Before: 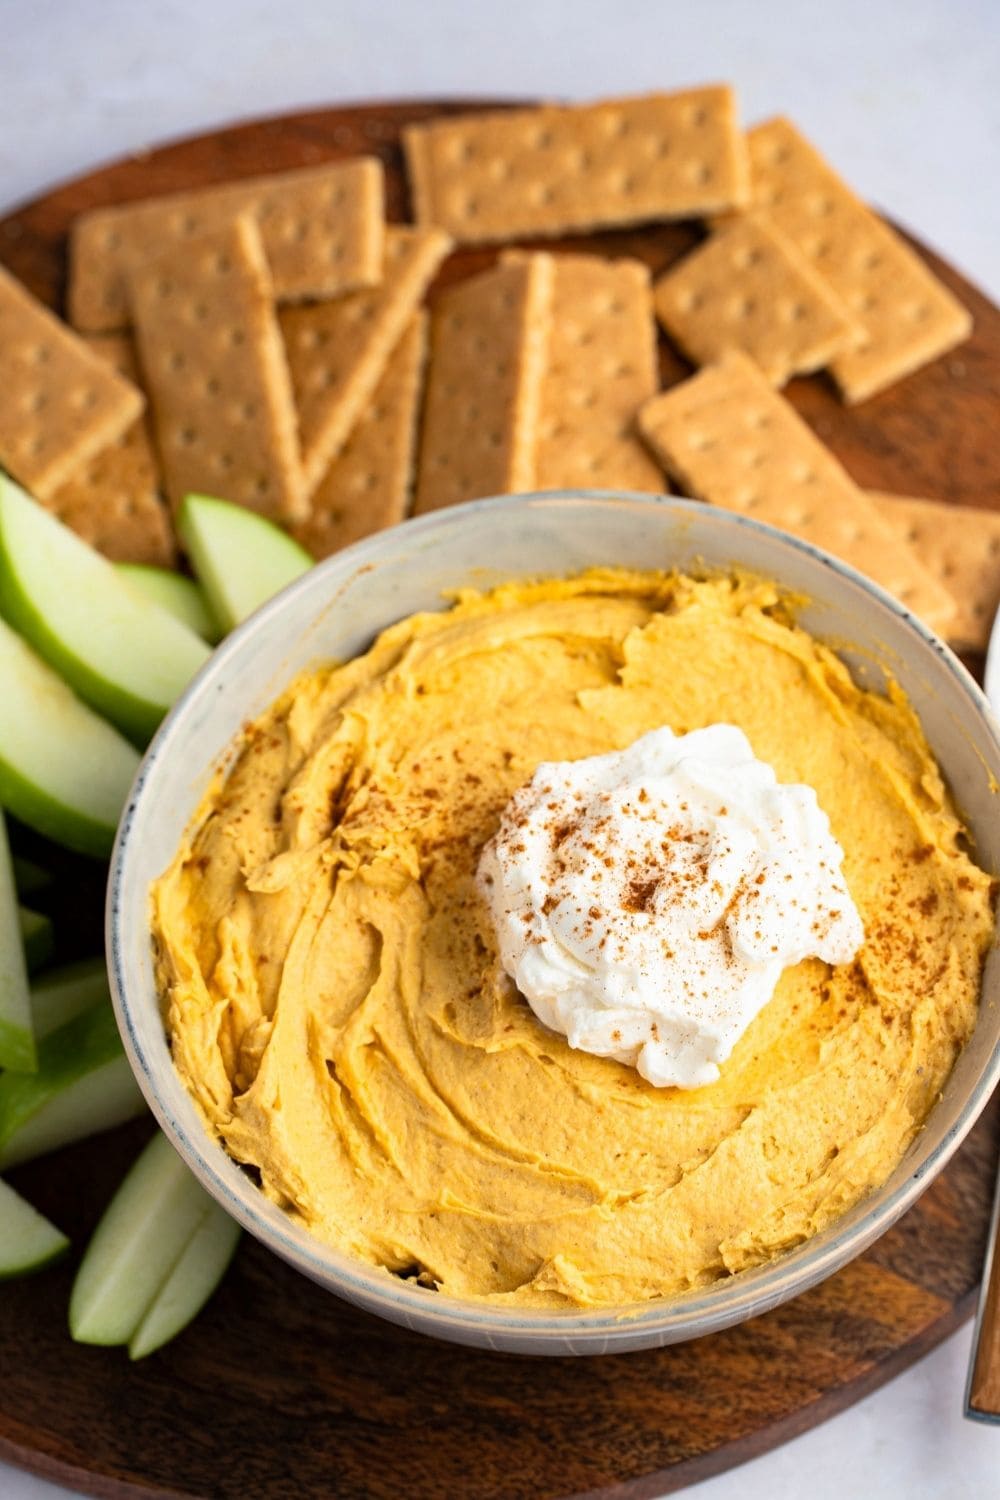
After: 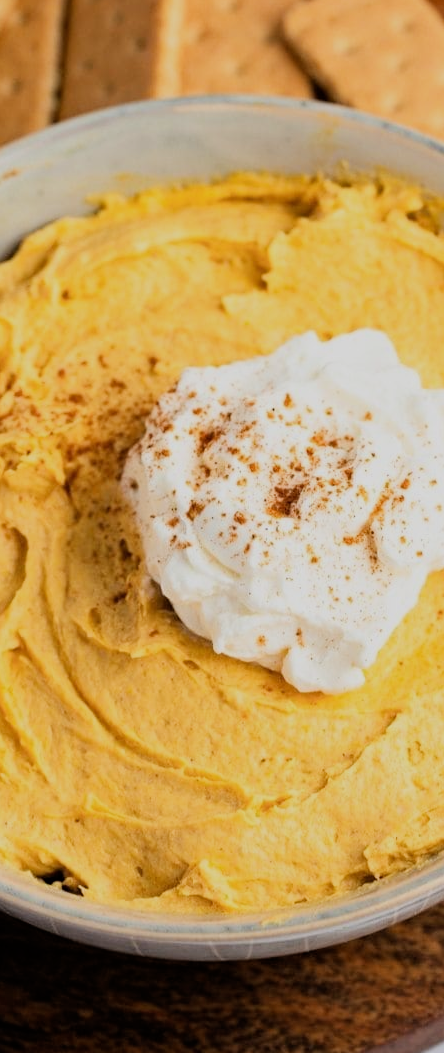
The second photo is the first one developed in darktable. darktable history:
filmic rgb: black relative exposure -7.65 EV, white relative exposure 4.56 EV, hardness 3.61, contrast 1.05
crop: left 35.518%, top 26.352%, right 20.055%, bottom 3.391%
